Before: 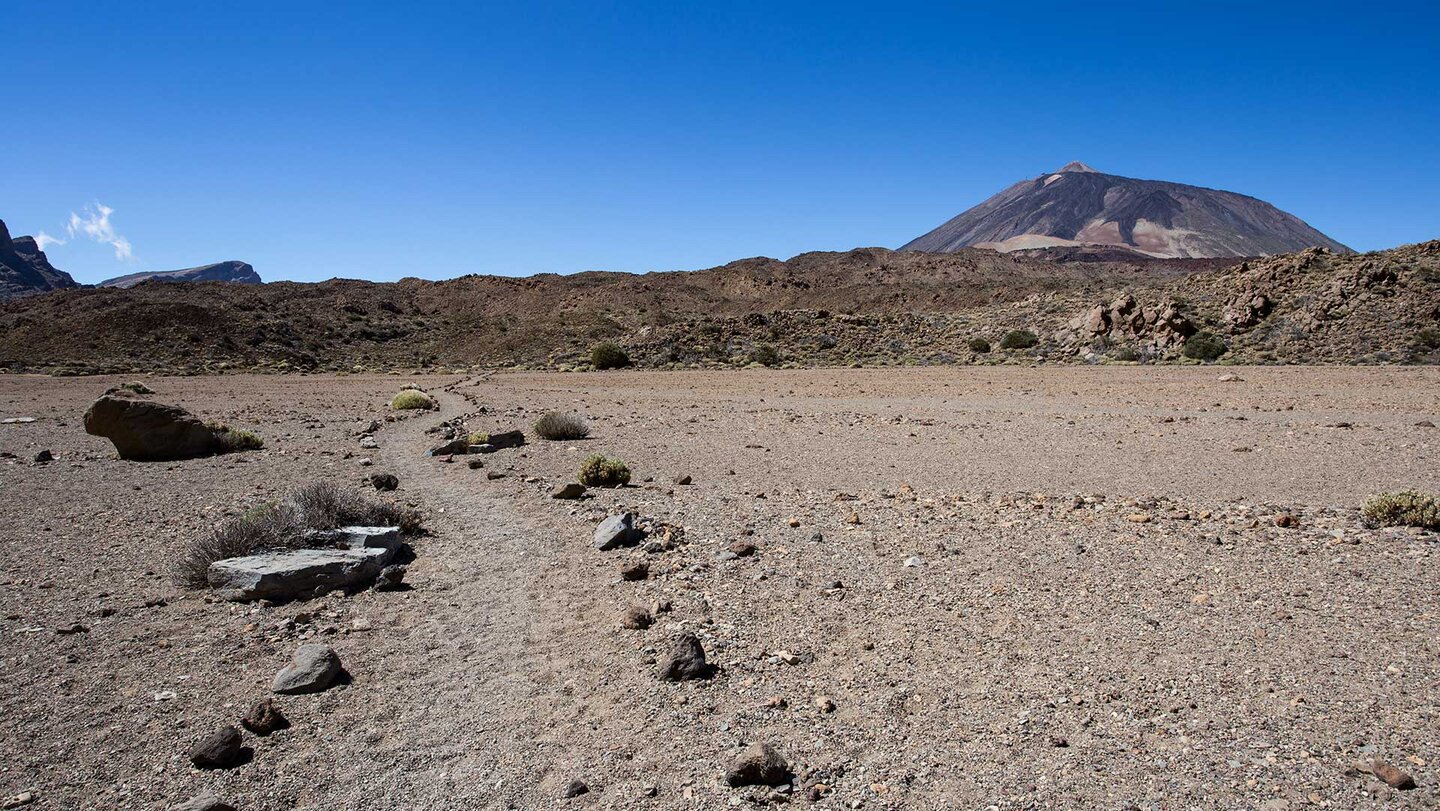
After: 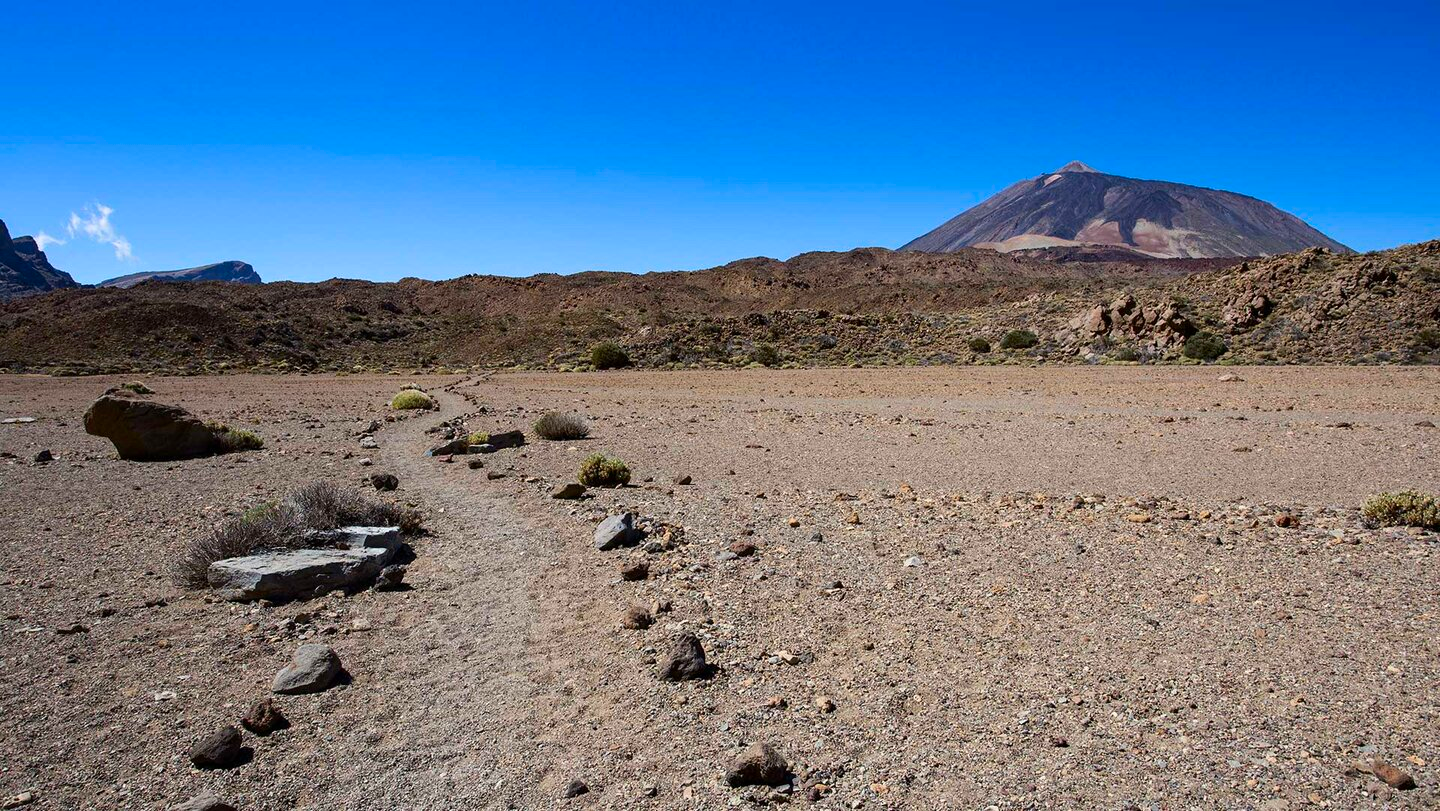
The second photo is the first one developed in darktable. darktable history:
contrast brightness saturation: brightness -0.027, saturation 0.362
